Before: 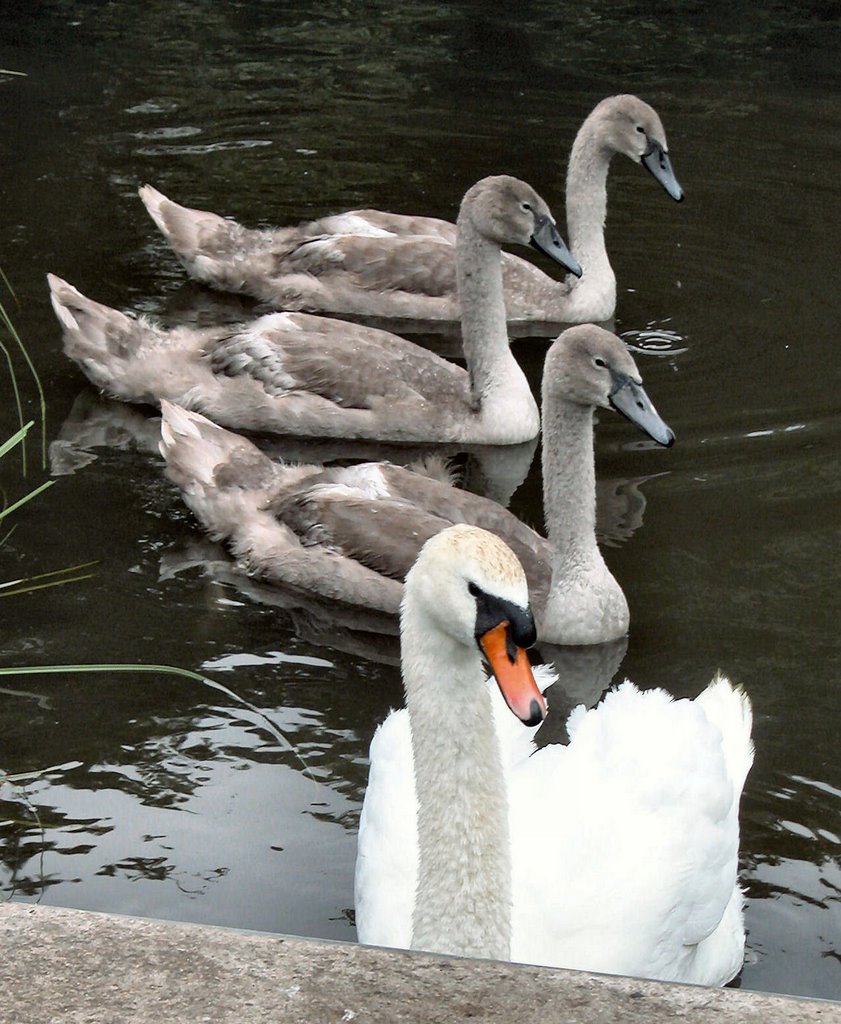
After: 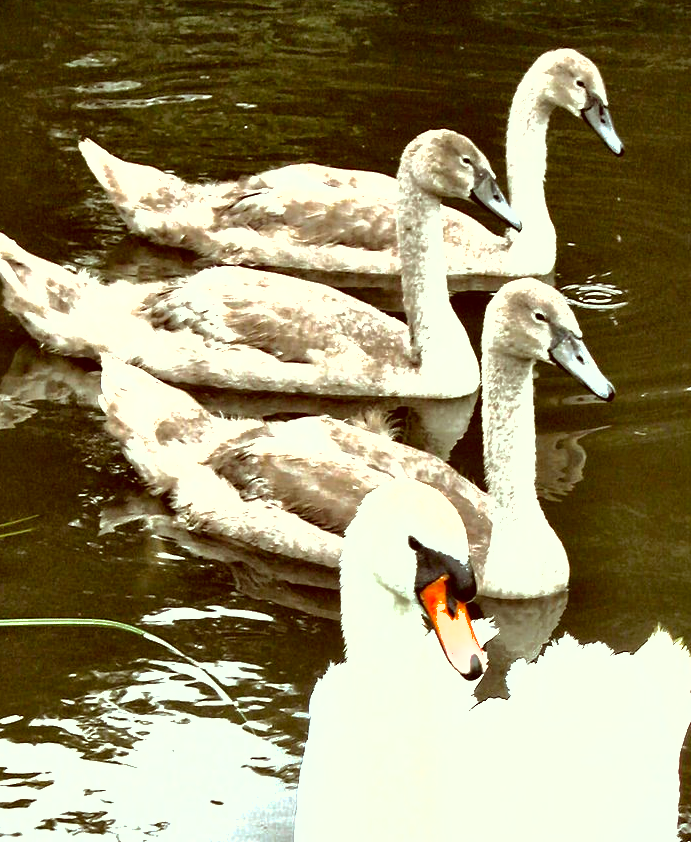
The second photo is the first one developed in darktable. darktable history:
tone equalizer: -8 EV -0.417 EV, -7 EV -0.389 EV, -6 EV -0.333 EV, -5 EV -0.222 EV, -3 EV 0.222 EV, -2 EV 0.333 EV, -1 EV 0.389 EV, +0 EV 0.417 EV, edges refinement/feathering 500, mask exposure compensation -1.57 EV, preserve details no
crop and rotate: left 7.196%, top 4.574%, right 10.605%, bottom 13.178%
shadows and highlights: on, module defaults
contrast brightness saturation: brightness -0.2, saturation 0.08
exposure: black level correction 0, exposure 1.5 EV, compensate highlight preservation false
color correction: highlights a* -5.94, highlights b* 9.48, shadows a* 10.12, shadows b* 23.94
